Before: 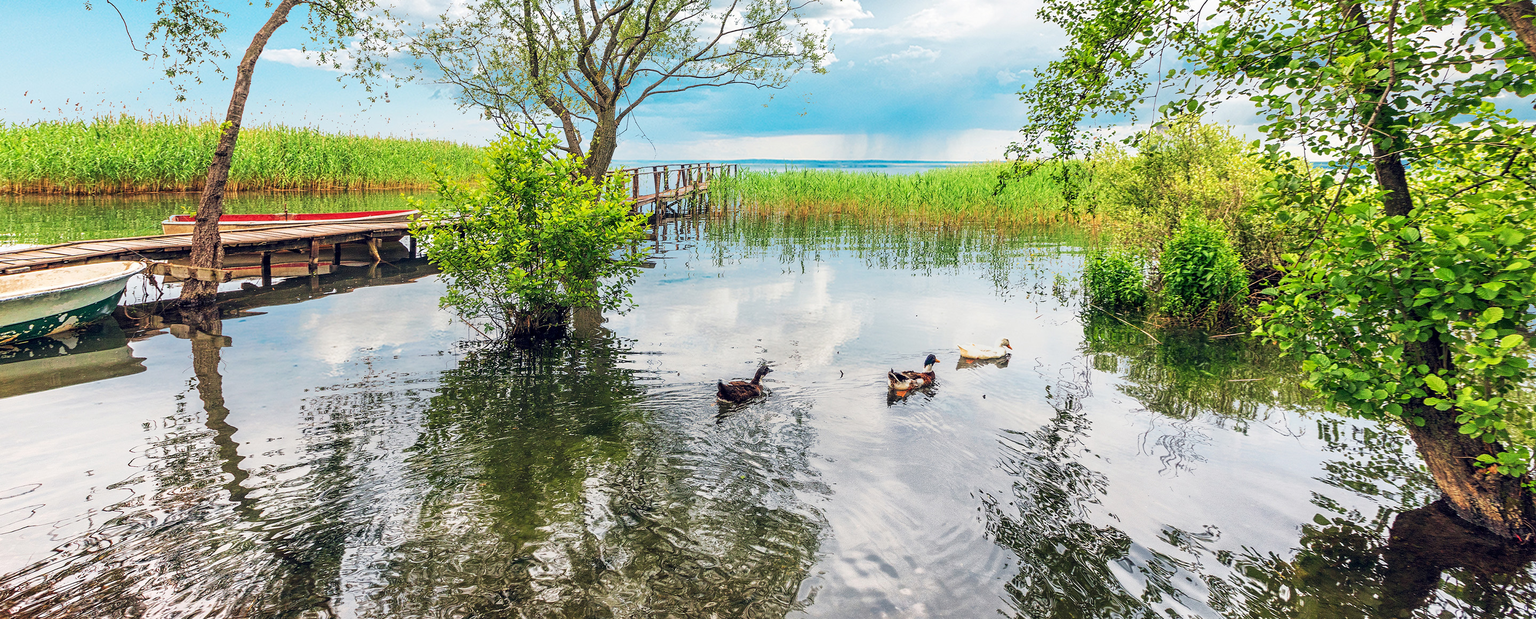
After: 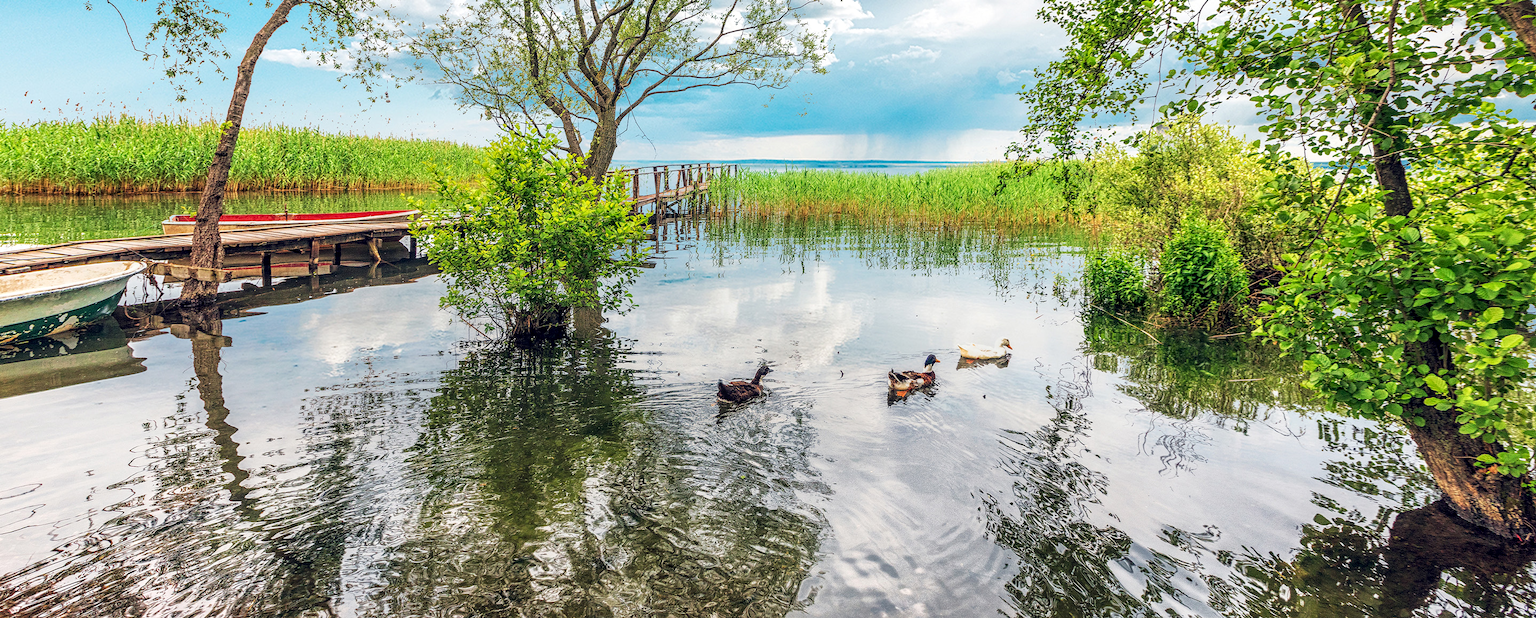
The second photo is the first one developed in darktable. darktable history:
local contrast: on, module defaults
tone equalizer: mask exposure compensation -0.515 EV
